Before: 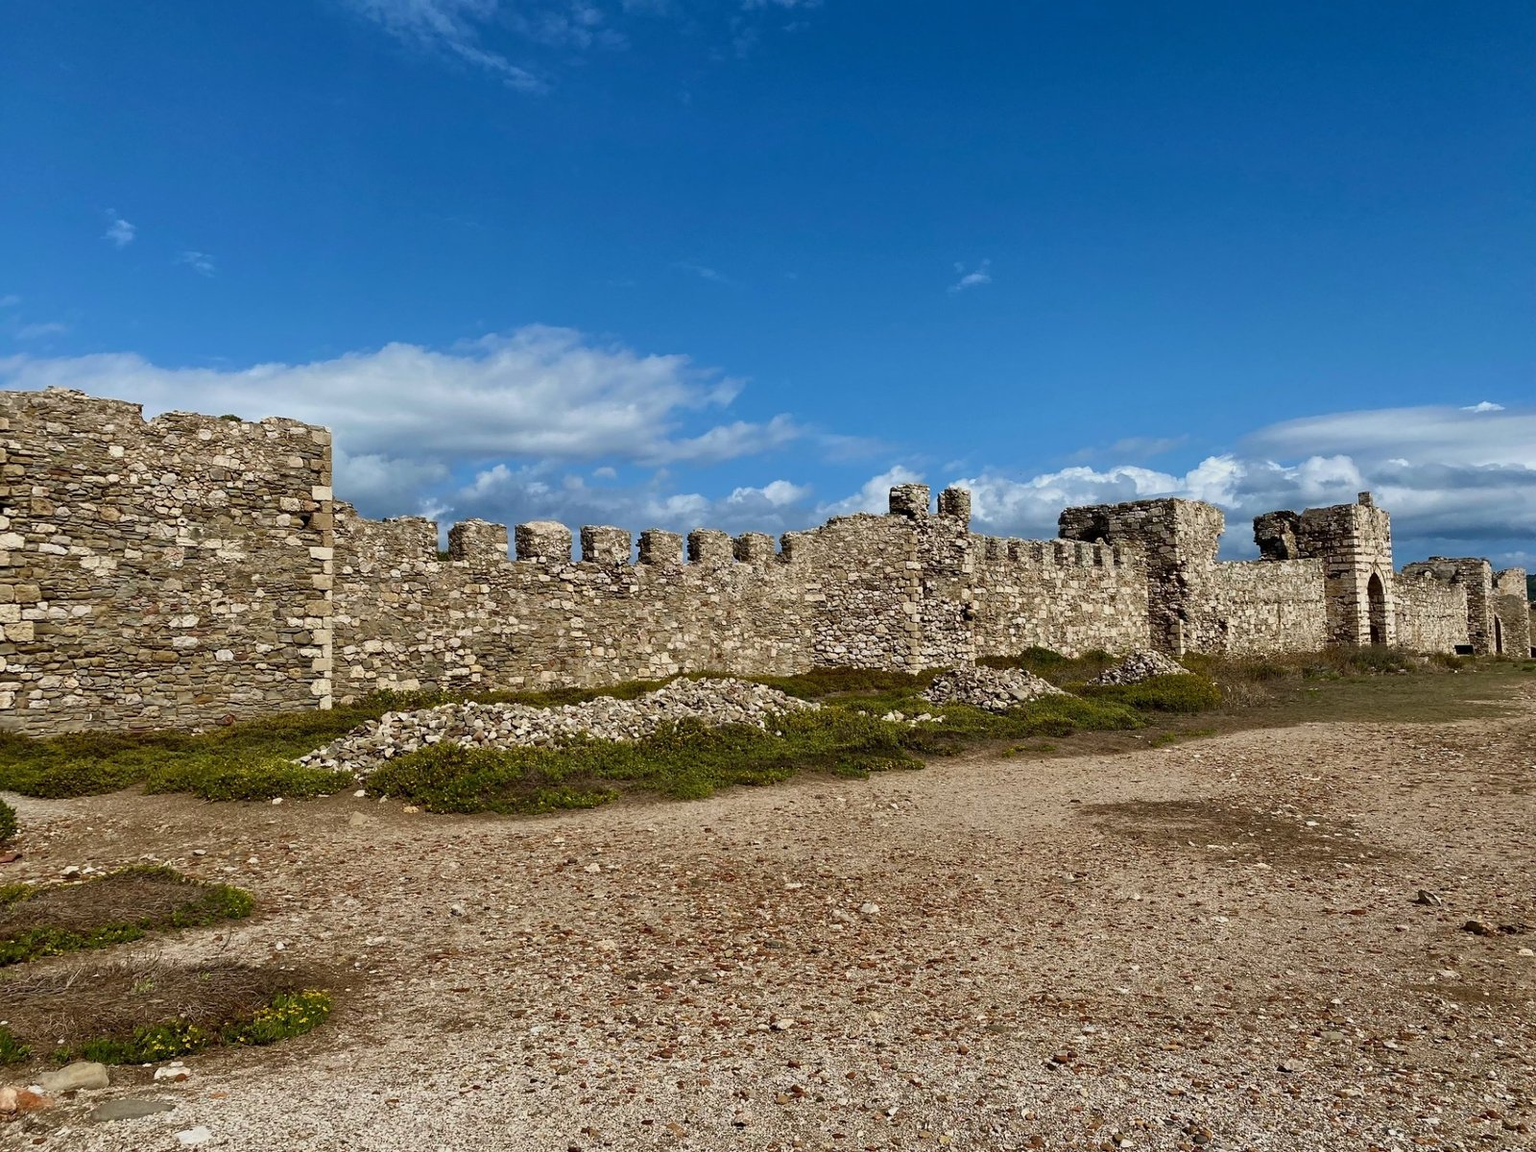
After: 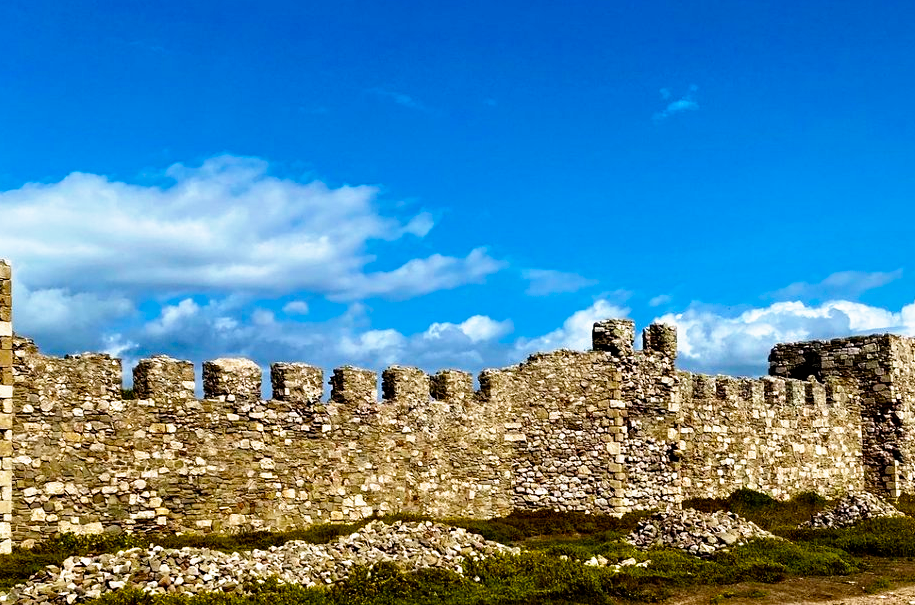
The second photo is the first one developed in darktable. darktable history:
color balance rgb: perceptual saturation grading › global saturation 36%, perceptual brilliance grading › global brilliance 10%, global vibrance 20%
crop: left 20.932%, top 15.471%, right 21.848%, bottom 34.081%
filmic rgb: black relative exposure -8.7 EV, white relative exposure 2.7 EV, threshold 3 EV, target black luminance 0%, hardness 6.25, latitude 75%, contrast 1.325, highlights saturation mix -5%, preserve chrominance no, color science v5 (2021), iterations of high-quality reconstruction 0, enable highlight reconstruction true
